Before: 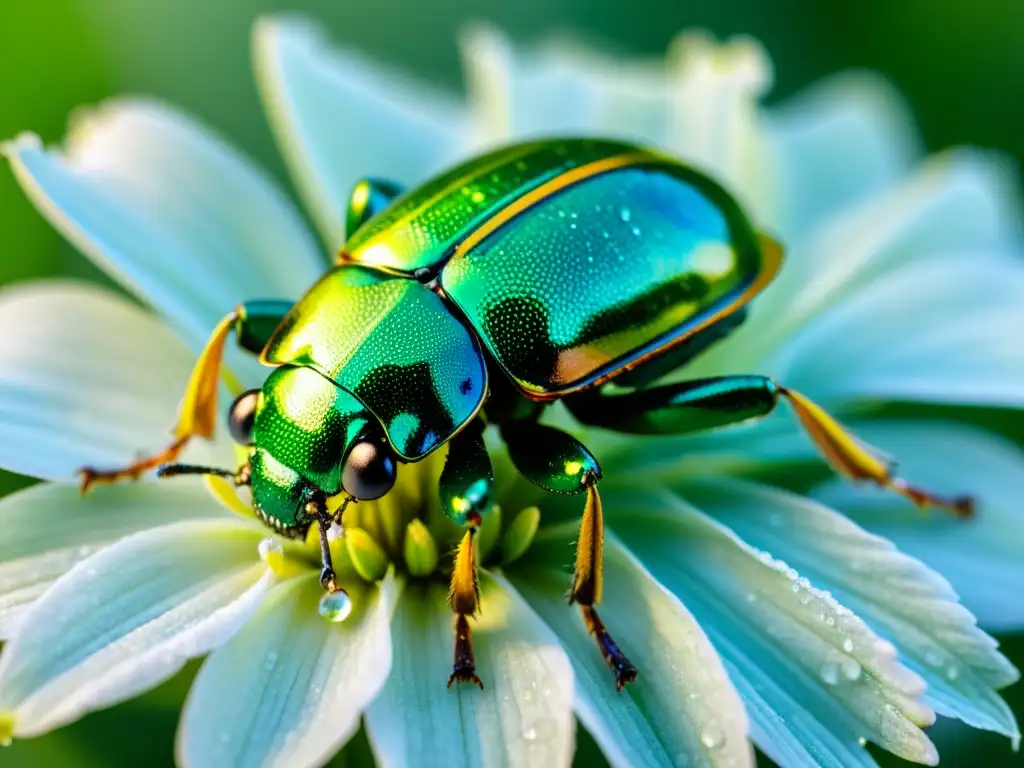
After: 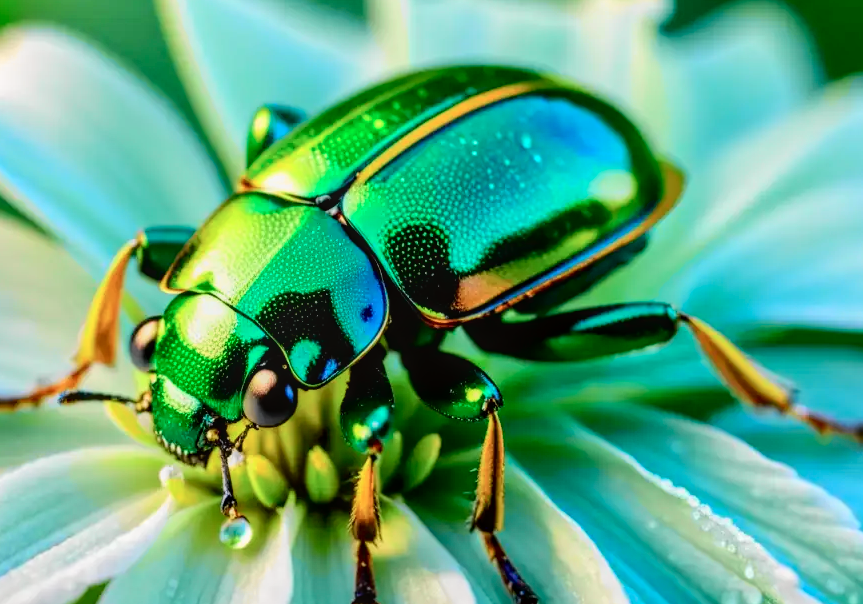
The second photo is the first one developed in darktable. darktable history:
tone curve: curves: ch0 [(0, 0.019) (0.066, 0.043) (0.189, 0.182) (0.368, 0.407) (0.501, 0.564) (0.677, 0.729) (0.851, 0.861) (0.997, 0.959)]; ch1 [(0, 0) (0.187, 0.121) (0.388, 0.346) (0.437, 0.409) (0.474, 0.472) (0.499, 0.501) (0.514, 0.507) (0.548, 0.557) (0.653, 0.663) (0.812, 0.856) (1, 1)]; ch2 [(0, 0) (0.246, 0.214) (0.421, 0.427) (0.459, 0.484) (0.5, 0.504) (0.518, 0.516) (0.529, 0.548) (0.56, 0.576) (0.607, 0.63) (0.744, 0.734) (0.867, 0.821) (0.993, 0.889)], color space Lab, independent channels, preserve colors none
crop and rotate: left 9.693%, top 9.509%, right 6.01%, bottom 11.763%
local contrast: on, module defaults
